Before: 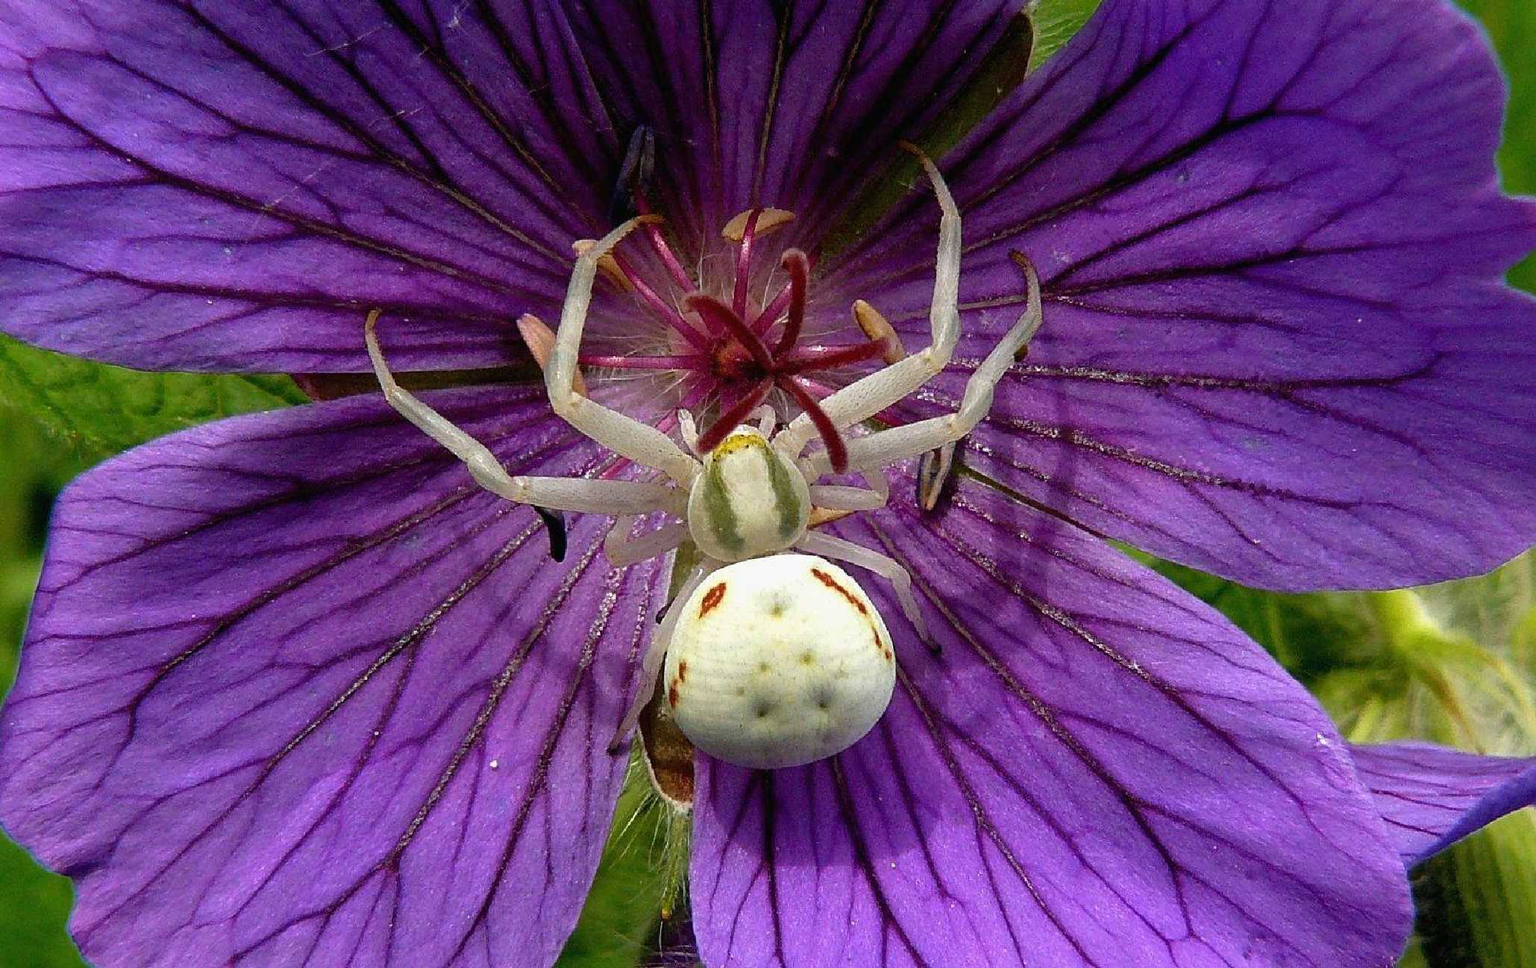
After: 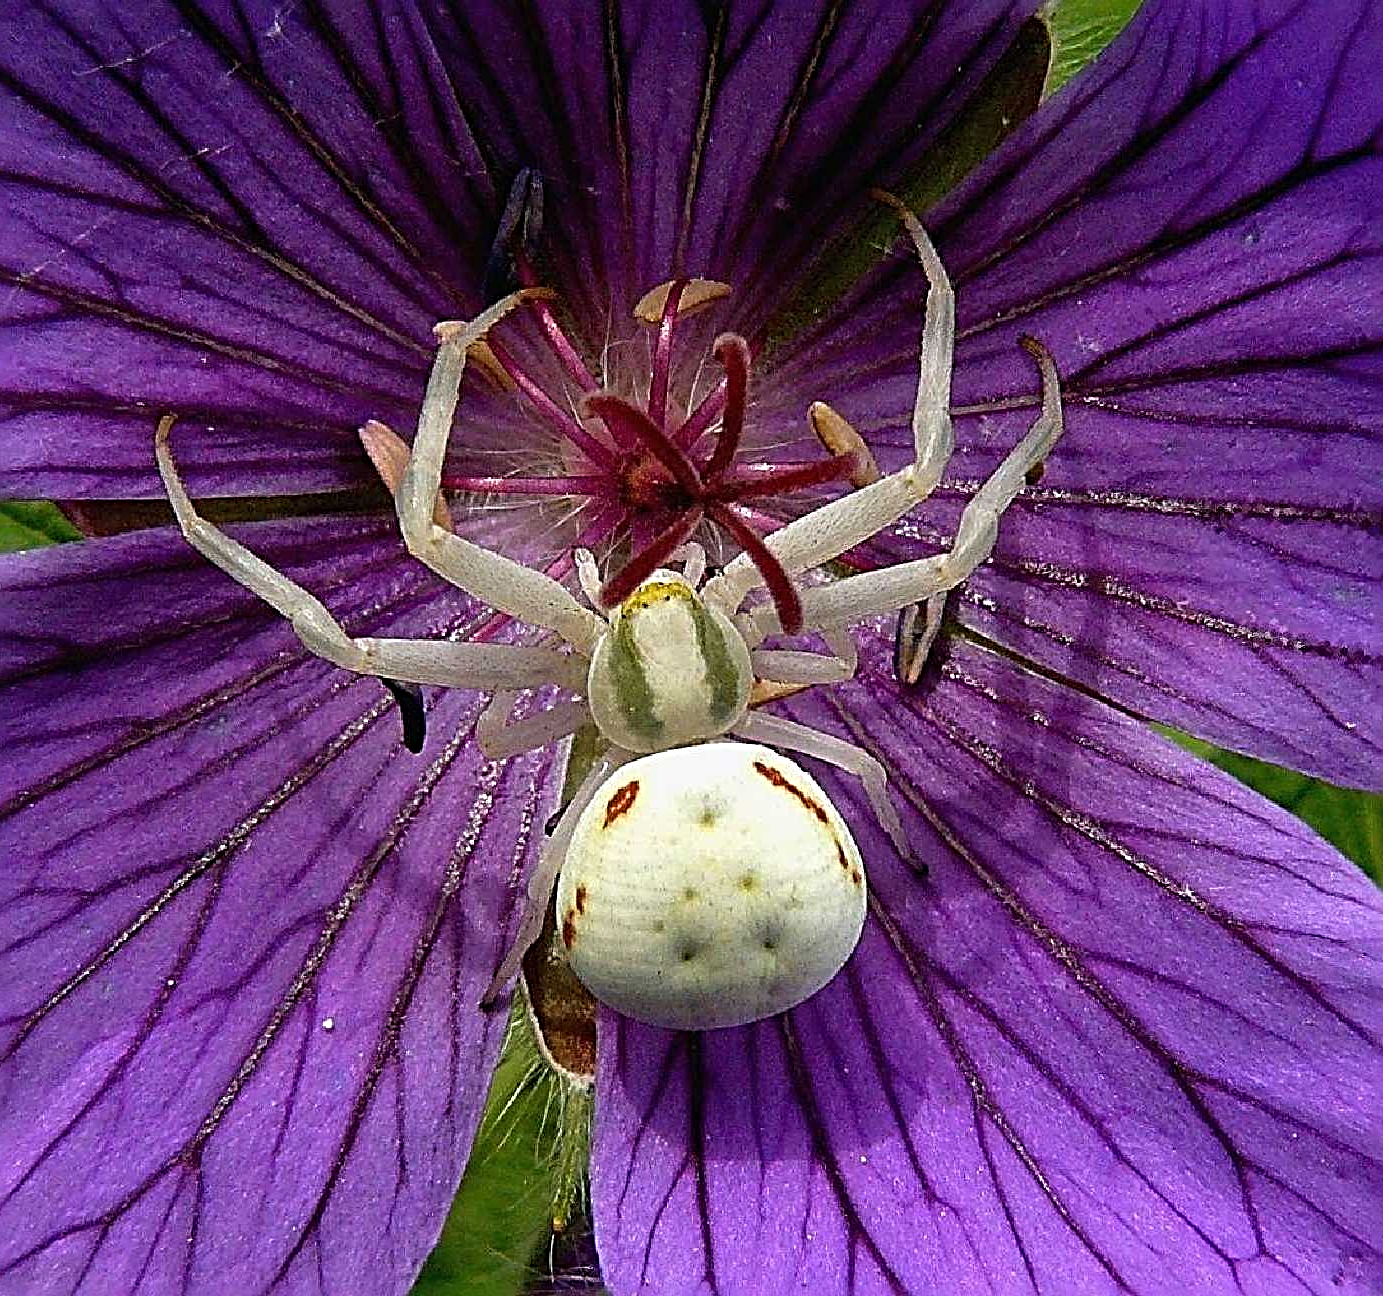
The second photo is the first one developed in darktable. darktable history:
crop and rotate: left 16.241%, right 16.569%
sharpen: radius 3.638, amount 0.916
